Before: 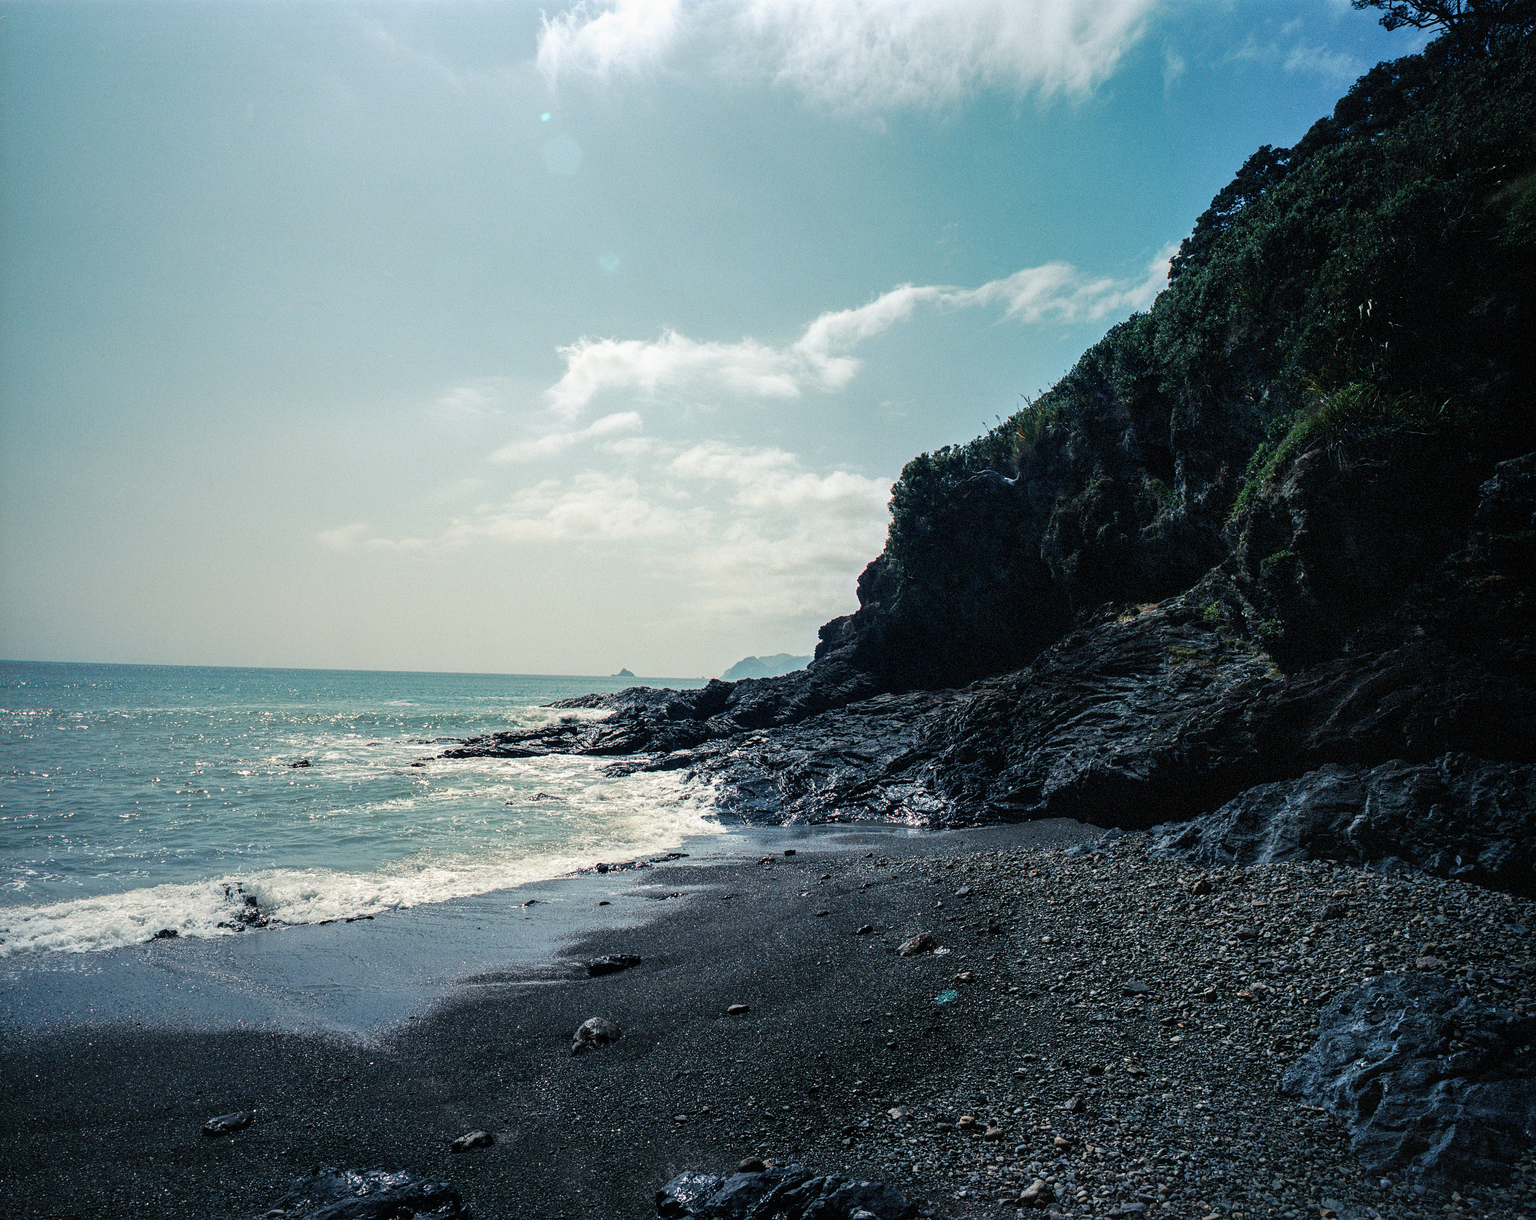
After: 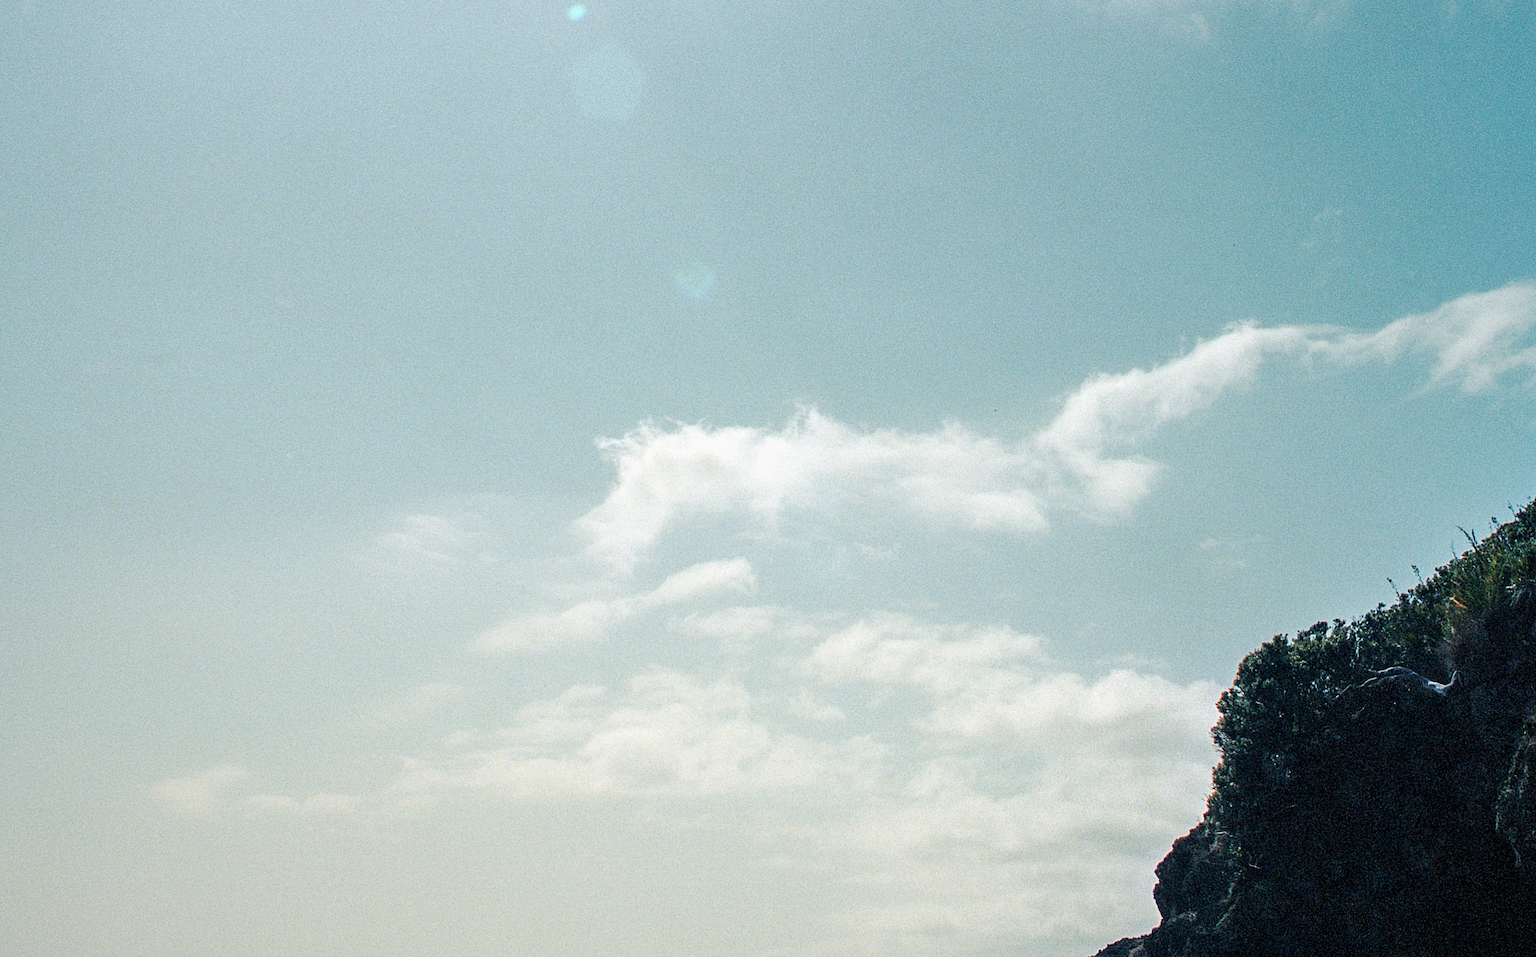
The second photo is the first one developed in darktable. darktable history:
crop: left 15.306%, top 9.065%, right 30.789%, bottom 48.638%
sharpen: radius 1.458, amount 0.398, threshold 1.271
